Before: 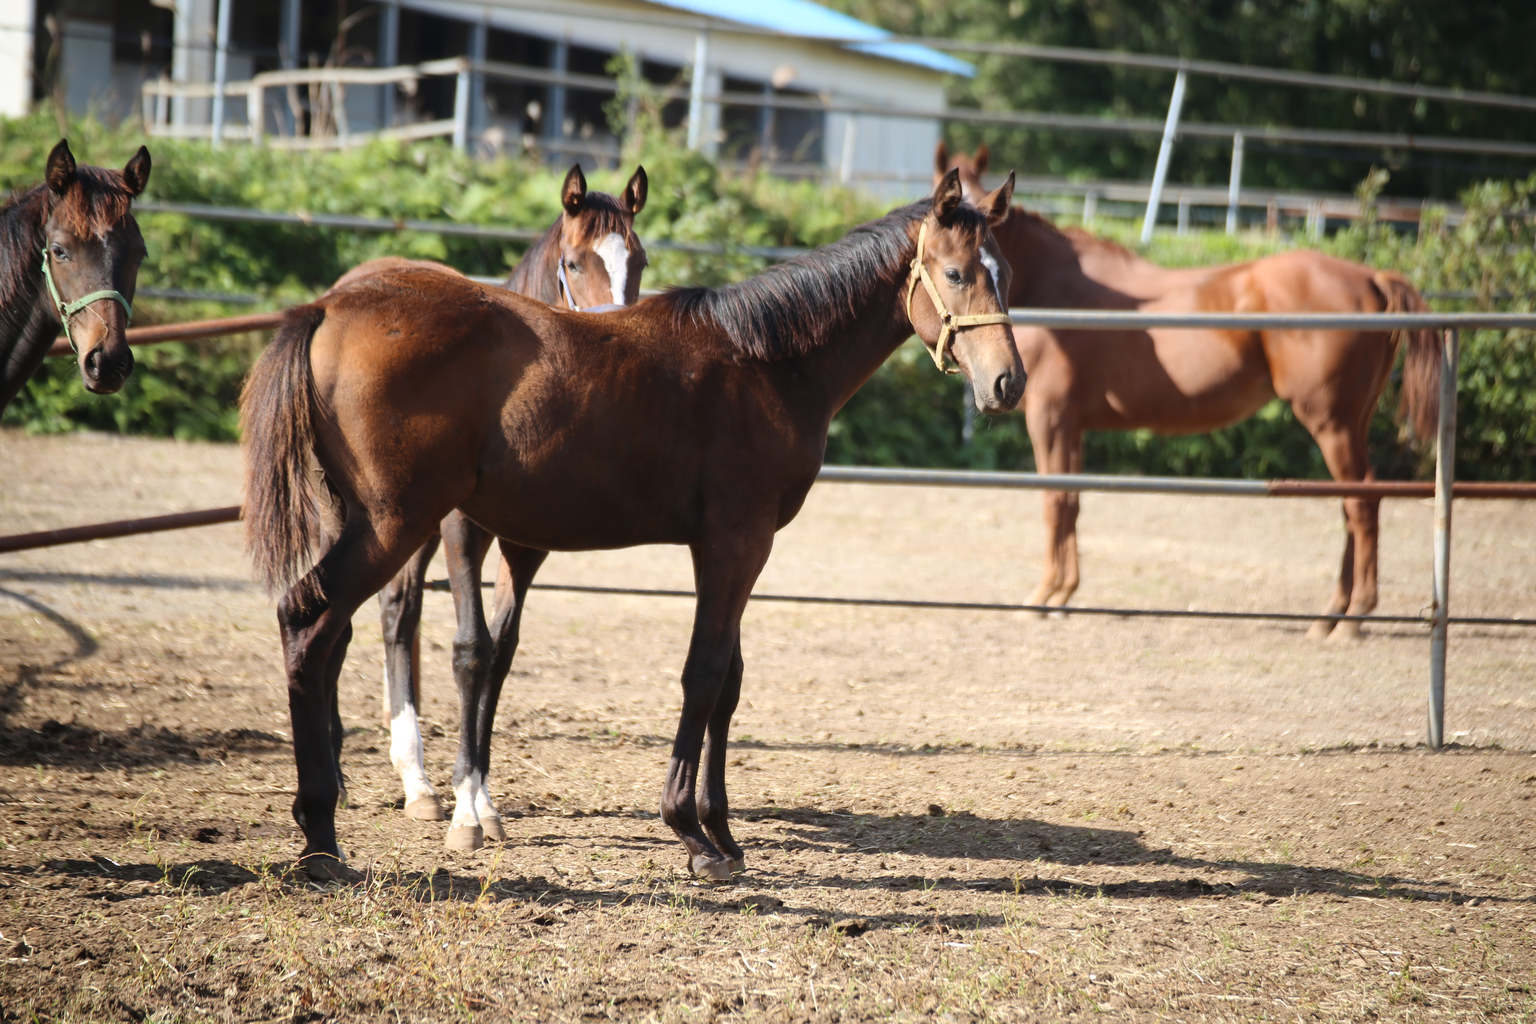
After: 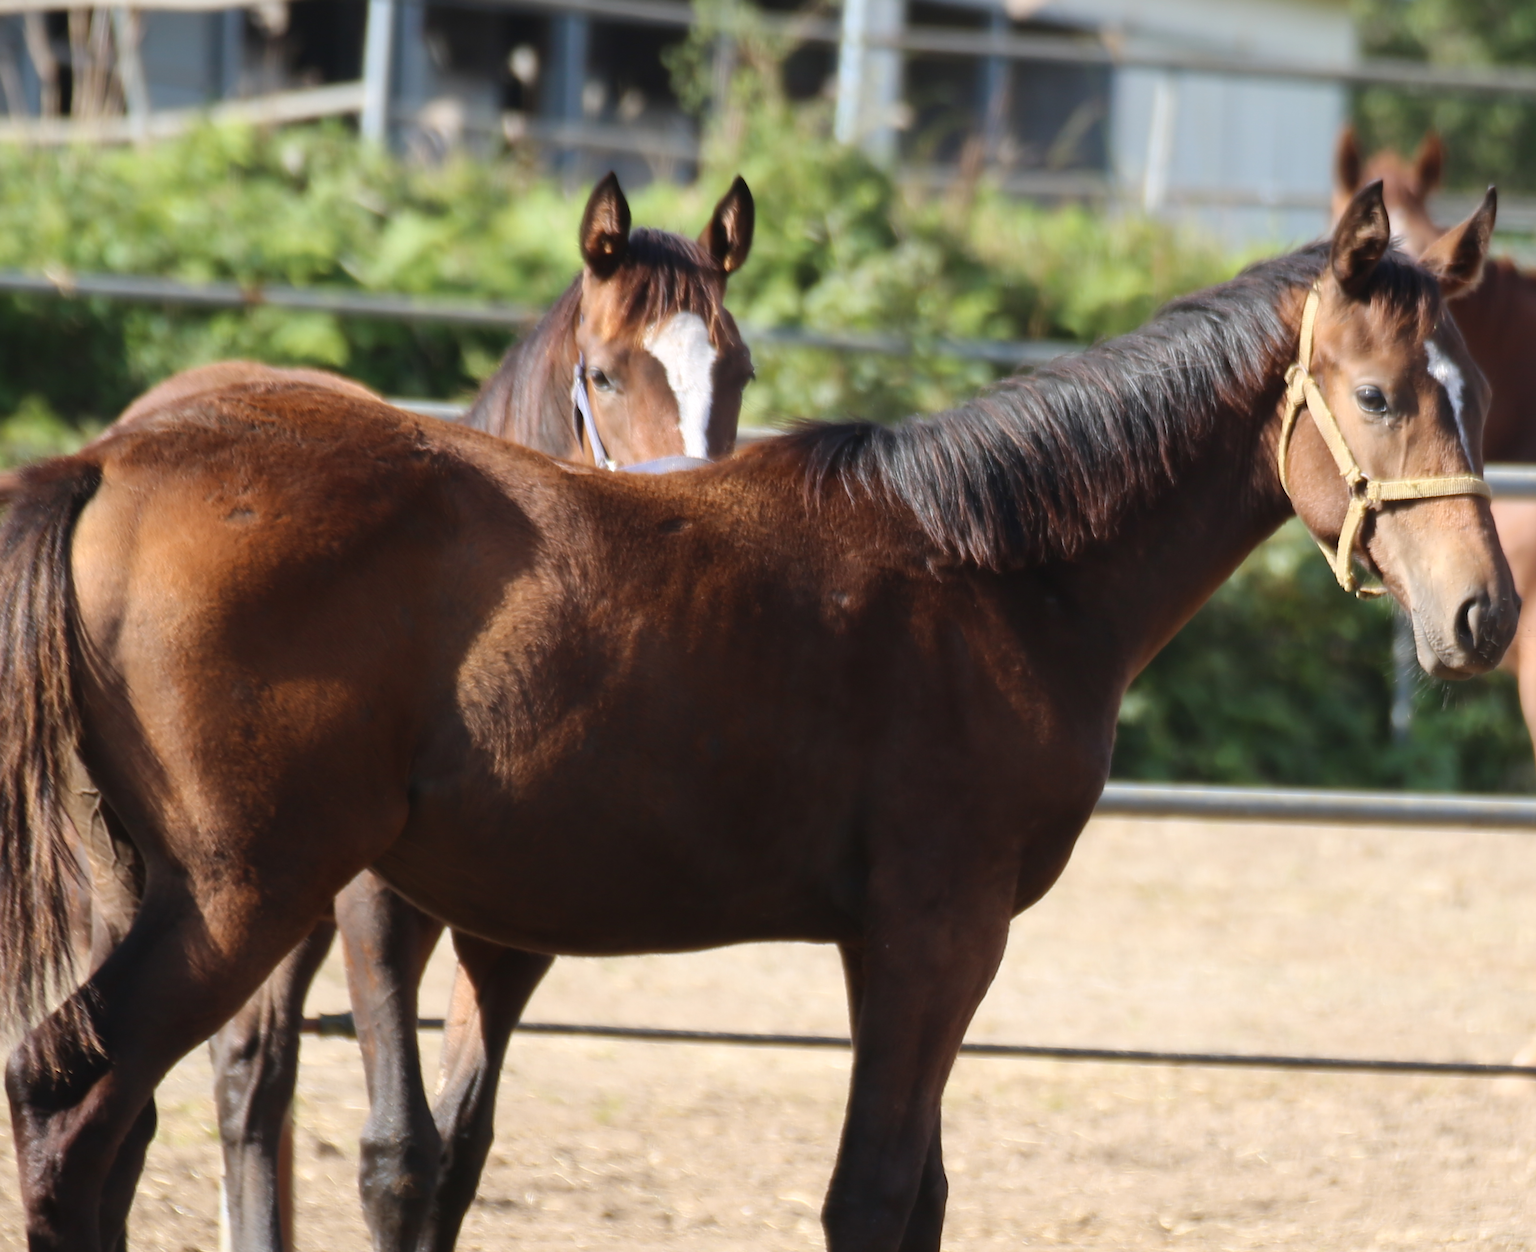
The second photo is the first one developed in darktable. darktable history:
crop: left 17.913%, top 7.69%, right 32.626%, bottom 31.792%
